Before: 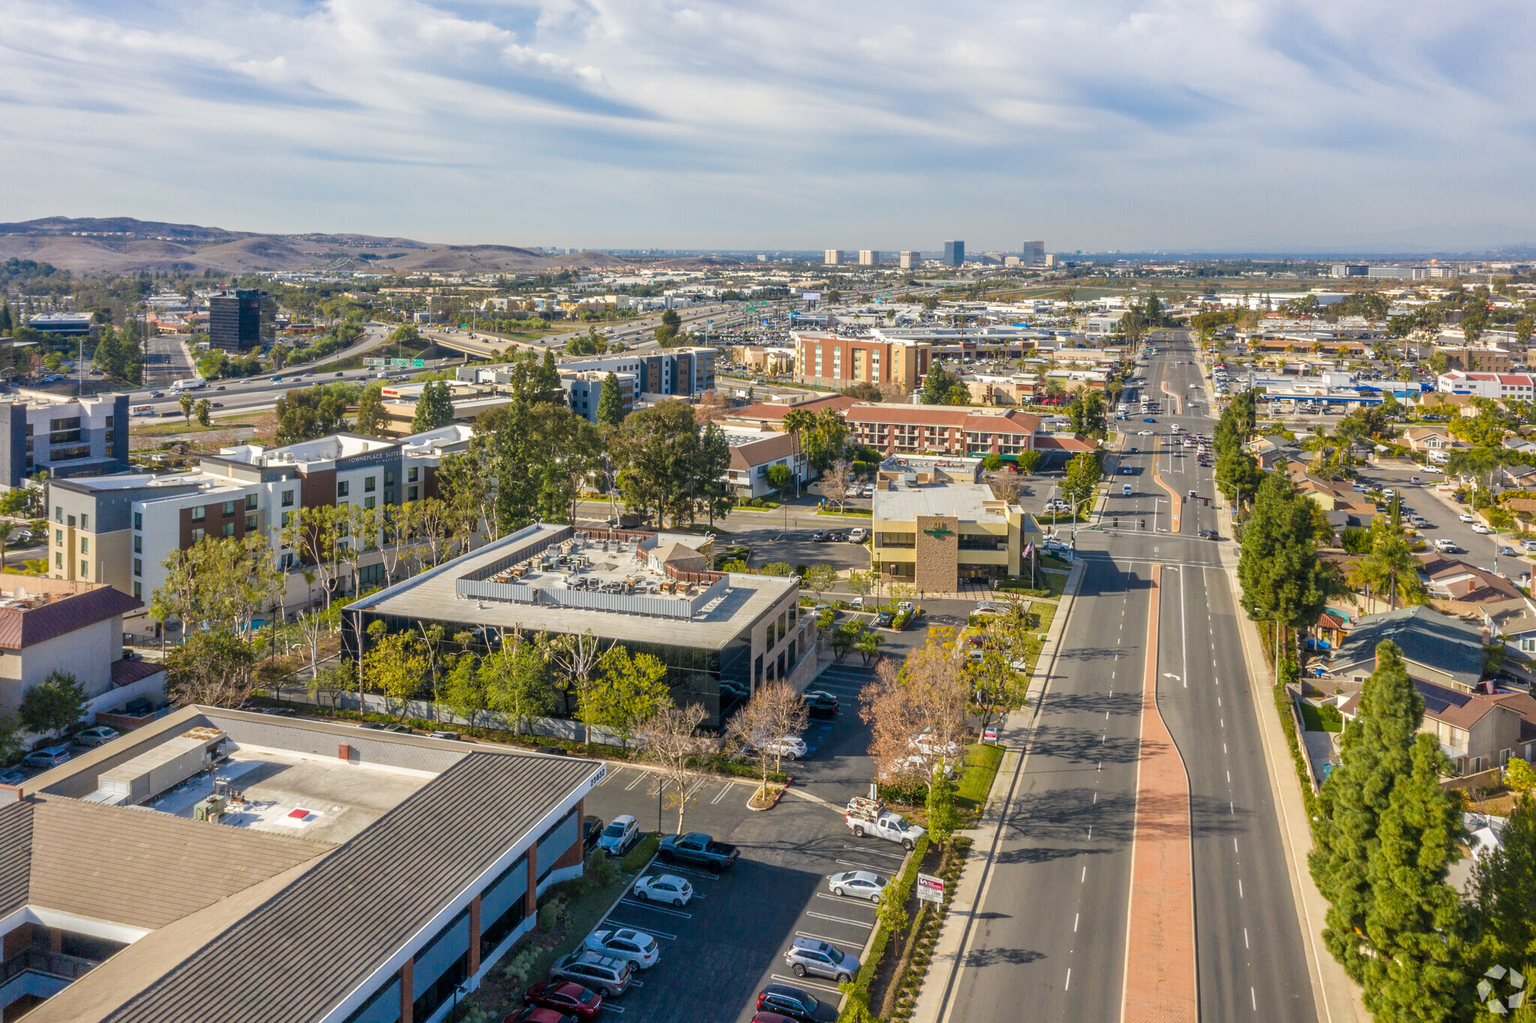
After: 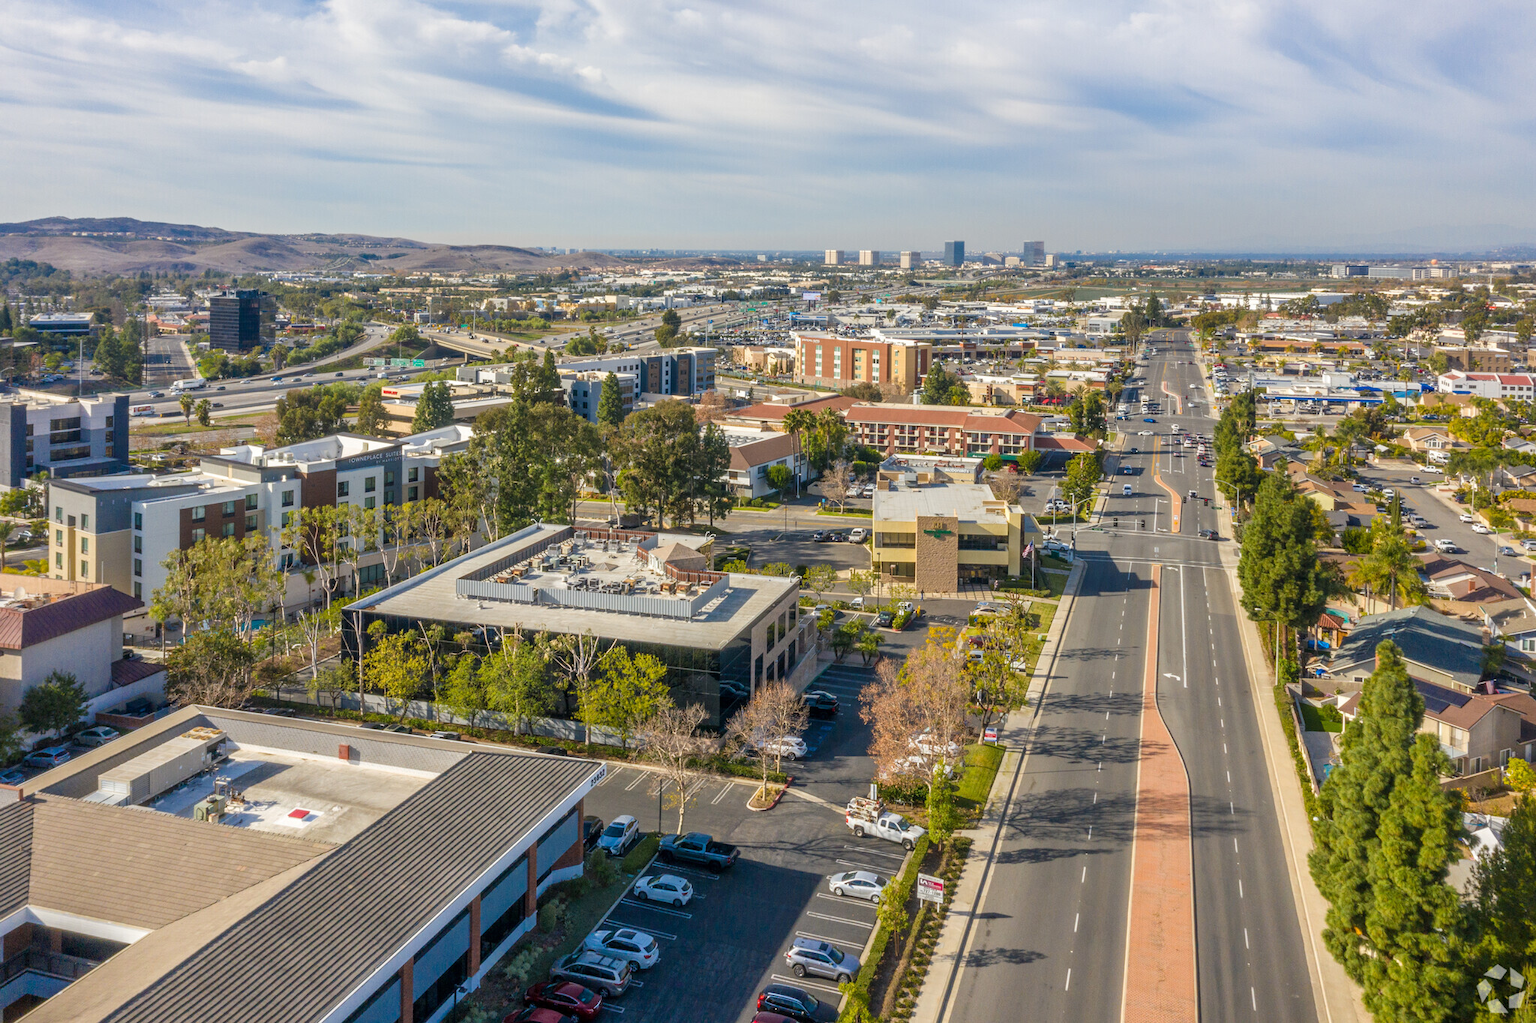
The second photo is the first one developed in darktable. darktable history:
vignetting: fall-off start 116.31%, fall-off radius 58.66%, brightness -0.272
